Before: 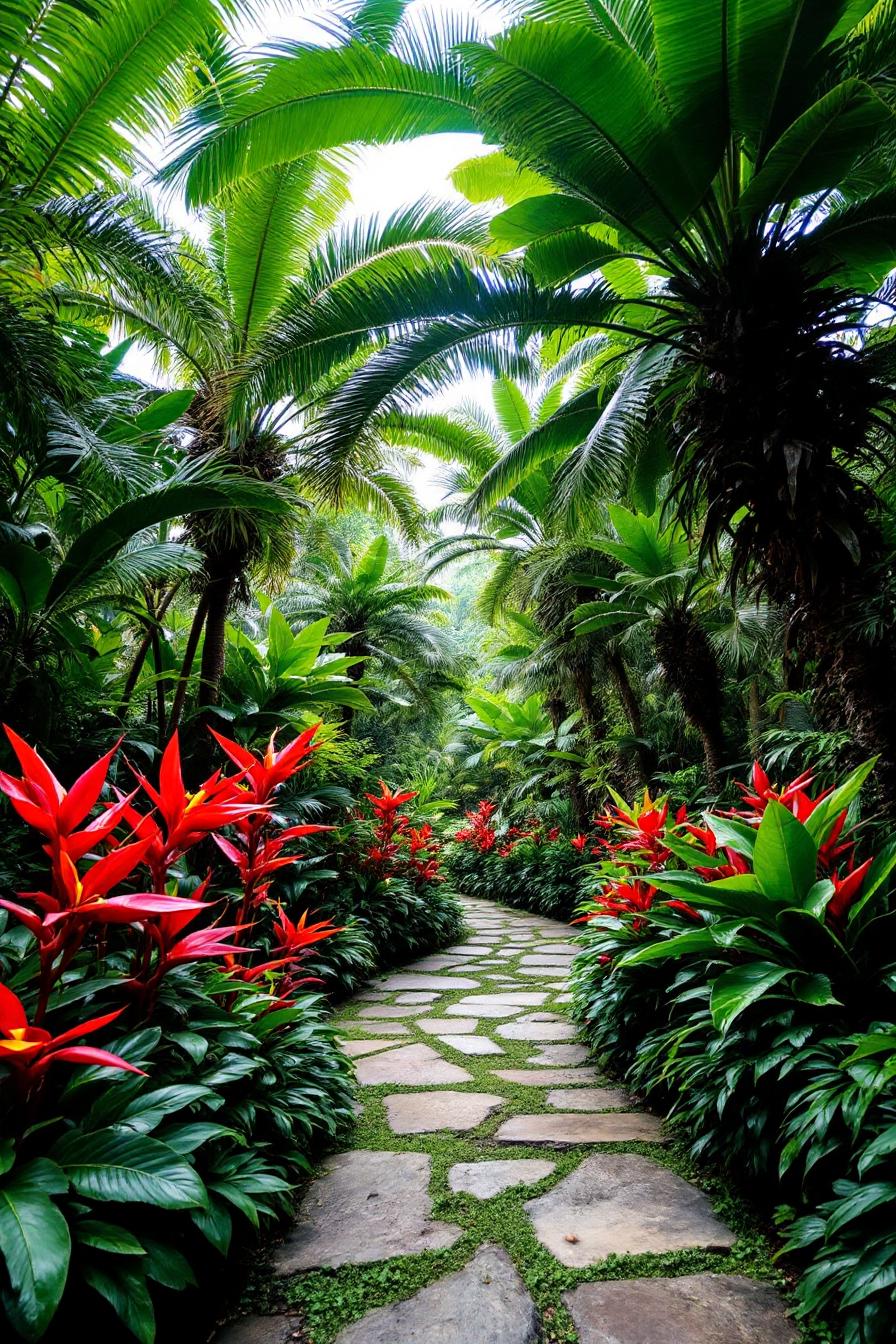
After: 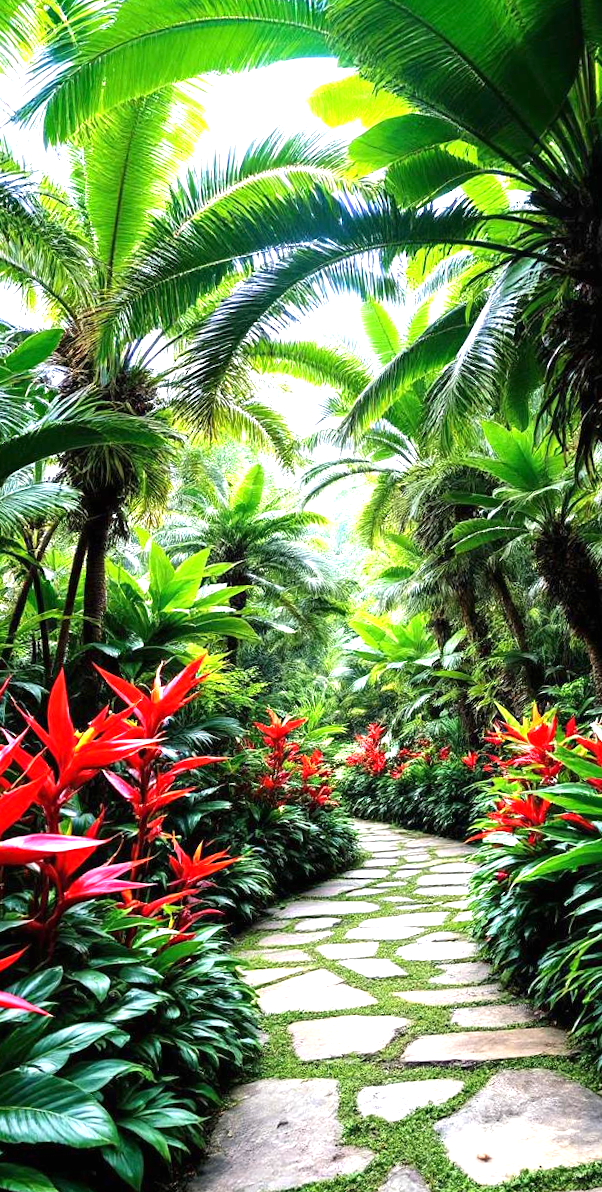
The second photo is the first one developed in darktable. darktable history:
crop and rotate: left 13.537%, right 19.796%
white balance: emerald 1
exposure: black level correction 0, exposure 1.1 EV, compensate exposure bias true, compensate highlight preservation false
rotate and perspective: rotation -3°, crop left 0.031, crop right 0.968, crop top 0.07, crop bottom 0.93
